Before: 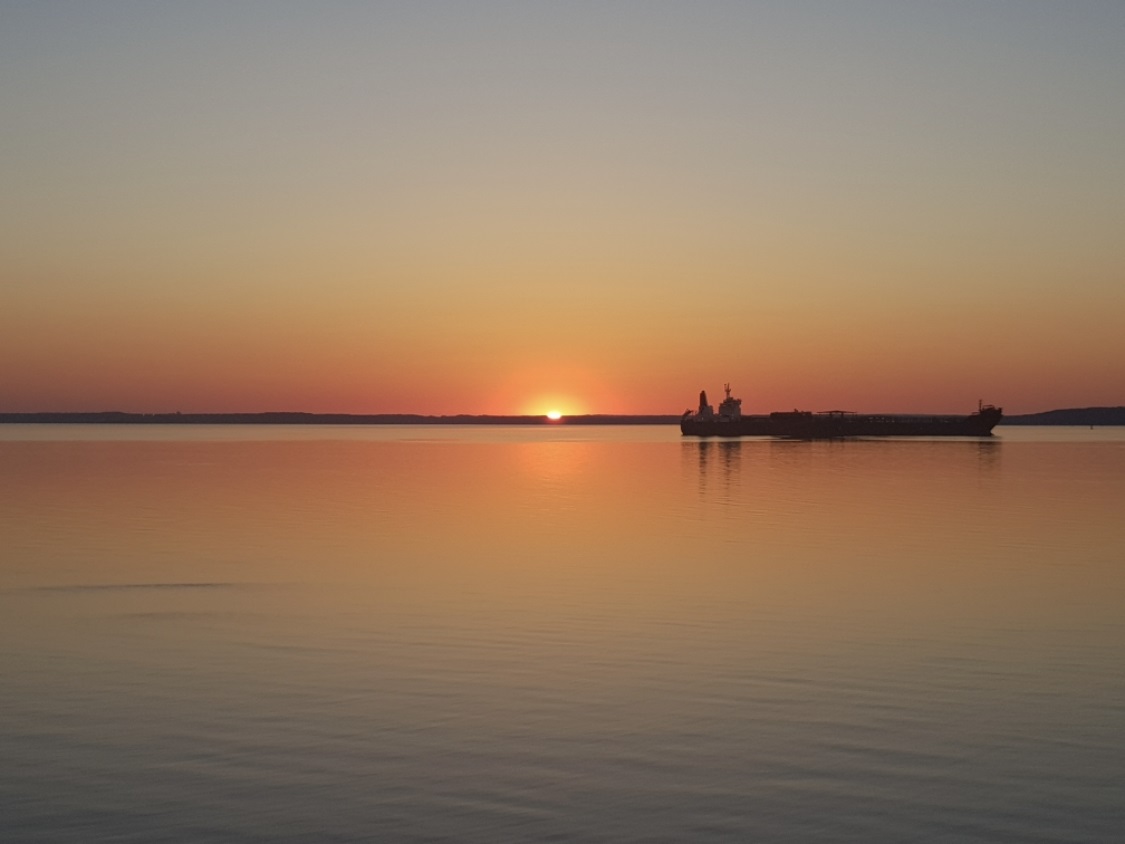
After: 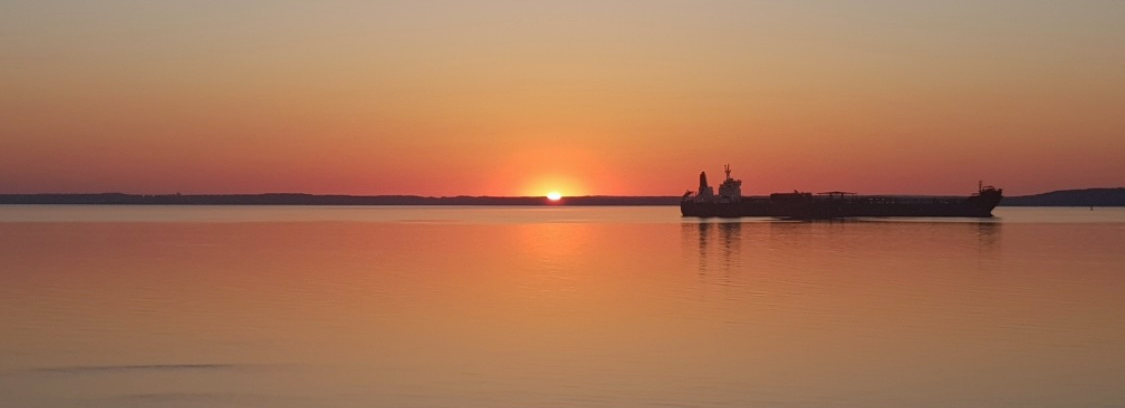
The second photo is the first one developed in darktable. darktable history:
crop and rotate: top 26.056%, bottom 25.543%
color calibration: illuminant as shot in camera, x 0.358, y 0.373, temperature 4628.91 K
